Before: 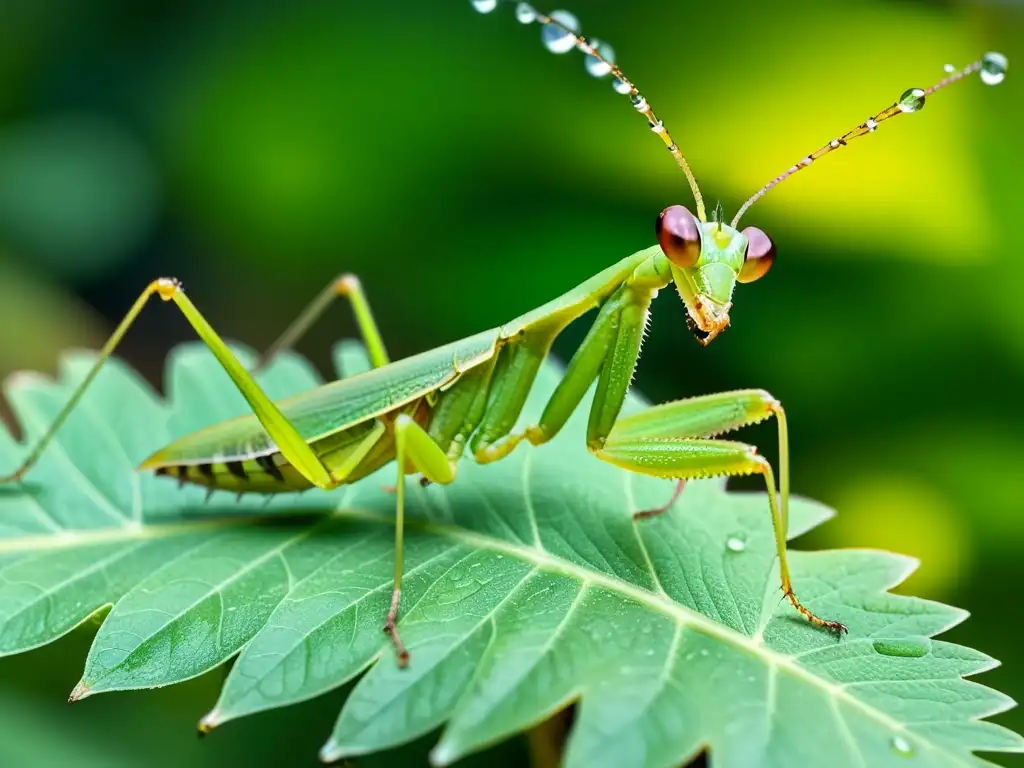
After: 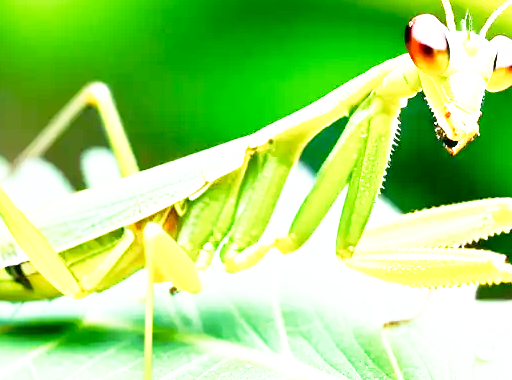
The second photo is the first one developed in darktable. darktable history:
base curve: curves: ch0 [(0, 0) (0.012, 0.01) (0.073, 0.168) (0.31, 0.711) (0.645, 0.957) (1, 1)], preserve colors none
exposure: black level correction 0, exposure 1.189 EV, compensate highlight preservation false
crop: left 24.589%, top 24.925%, right 25.344%, bottom 25.567%
